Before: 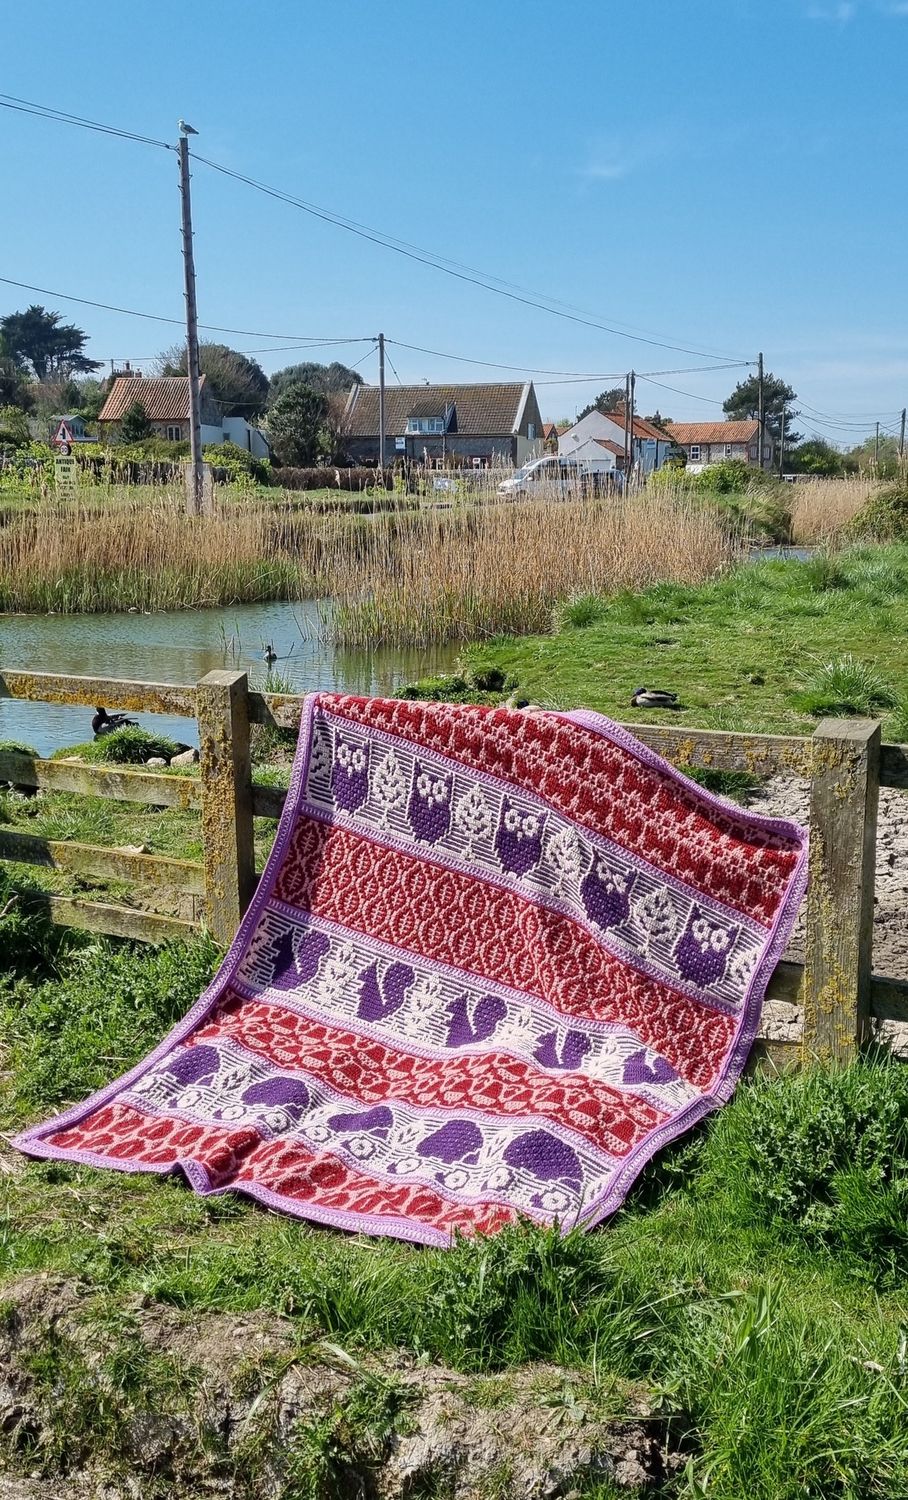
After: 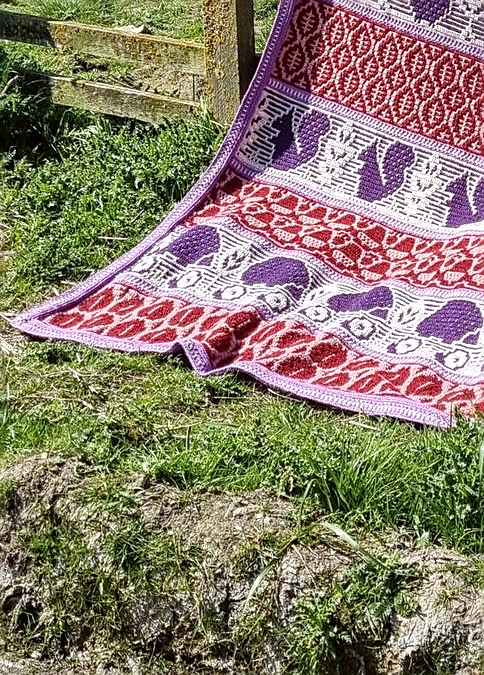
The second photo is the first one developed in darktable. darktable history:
shadows and highlights: radius 46.96, white point adjustment 6.5, compress 79.52%, soften with gaussian
local contrast: on, module defaults
crop and rotate: top 54.794%, right 46.635%, bottom 0.204%
color correction: highlights a* -2.98, highlights b* -1.97, shadows a* 1.98, shadows b* 2.76
sharpen: on, module defaults
